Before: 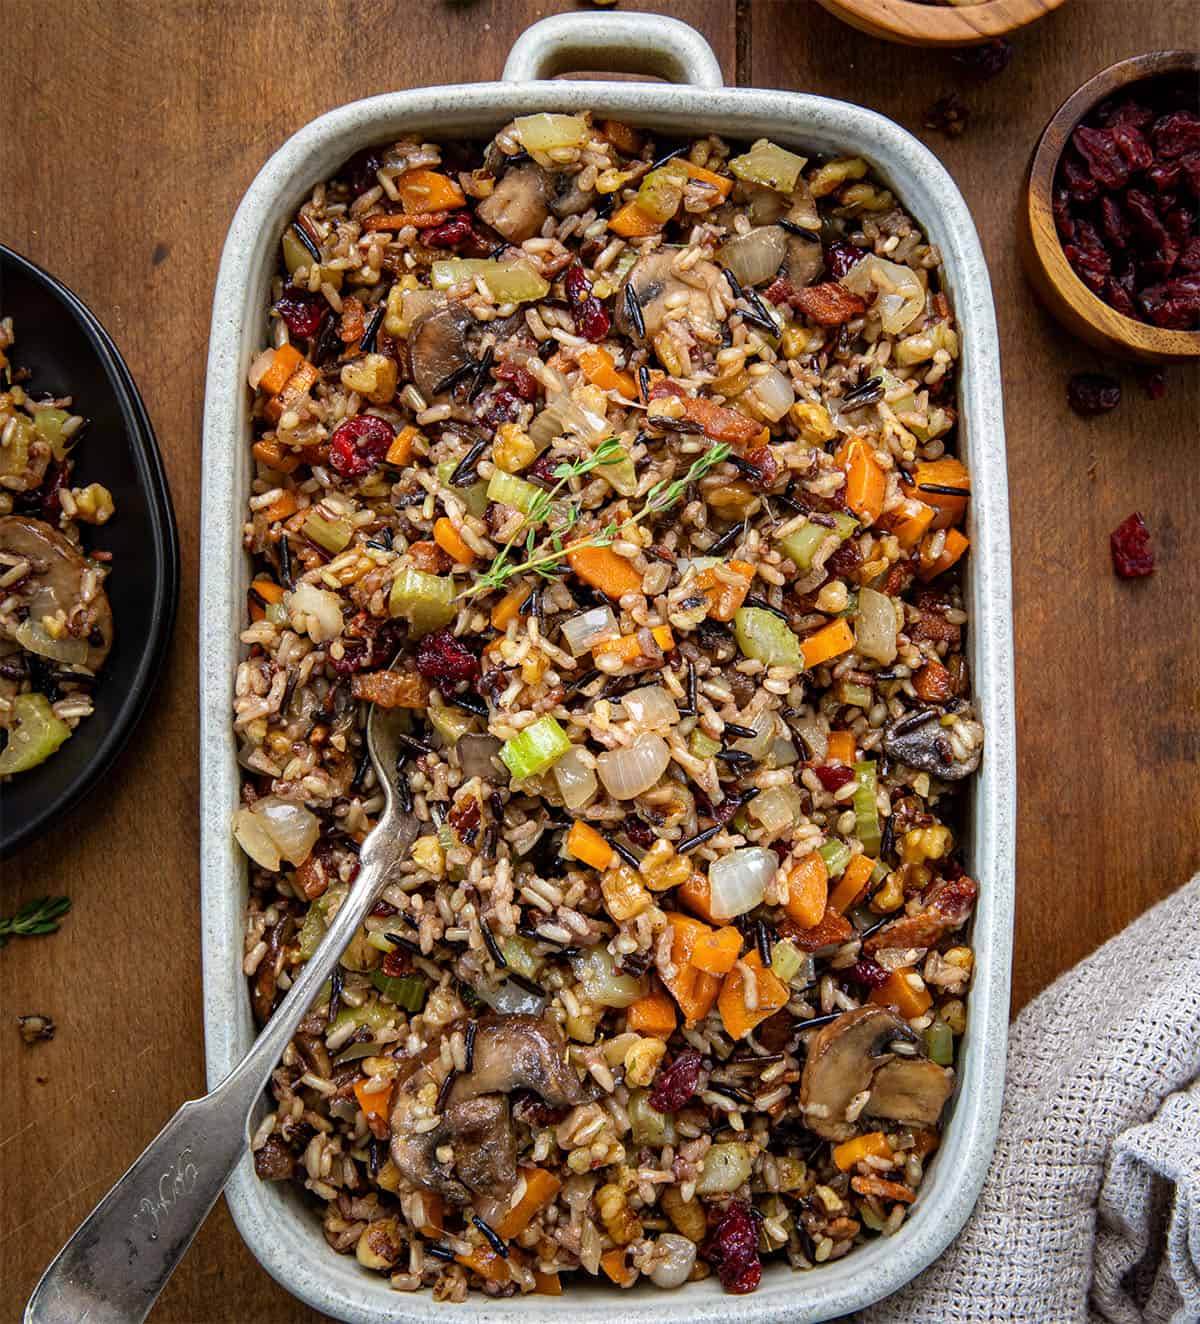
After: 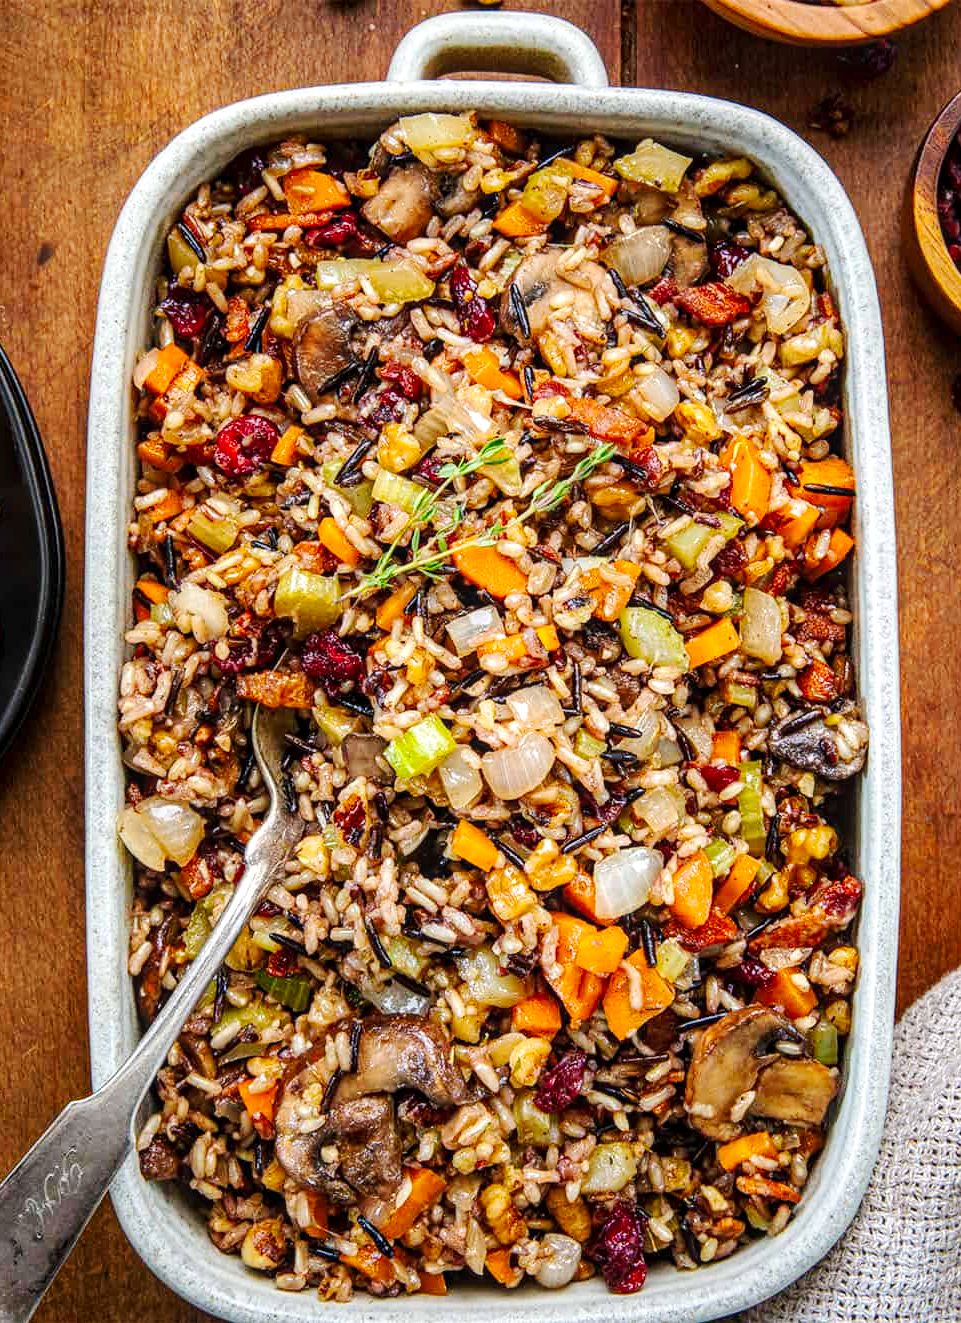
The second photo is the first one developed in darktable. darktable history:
local contrast: highlights 56%, shadows 51%, detail 130%, midtone range 0.457
tone equalizer: on, module defaults
exposure: exposure 0.126 EV, compensate highlight preservation false
tone curve: curves: ch0 [(0, 0) (0.239, 0.248) (0.508, 0.606) (0.828, 0.878) (1, 1)]; ch1 [(0, 0) (0.401, 0.42) (0.45, 0.464) (0.492, 0.498) (0.511, 0.507) (0.561, 0.549) (0.688, 0.726) (1, 1)]; ch2 [(0, 0) (0.411, 0.433) (0.5, 0.504) (0.545, 0.574) (1, 1)], preserve colors none
crop and rotate: left 9.618%, right 10.284%
